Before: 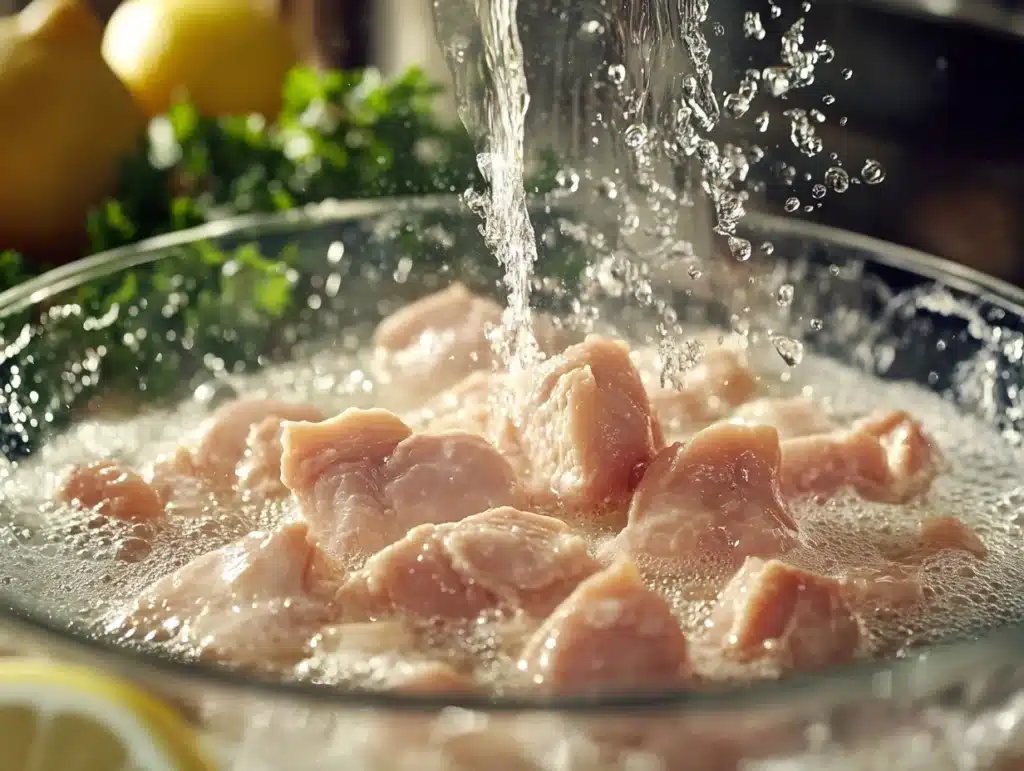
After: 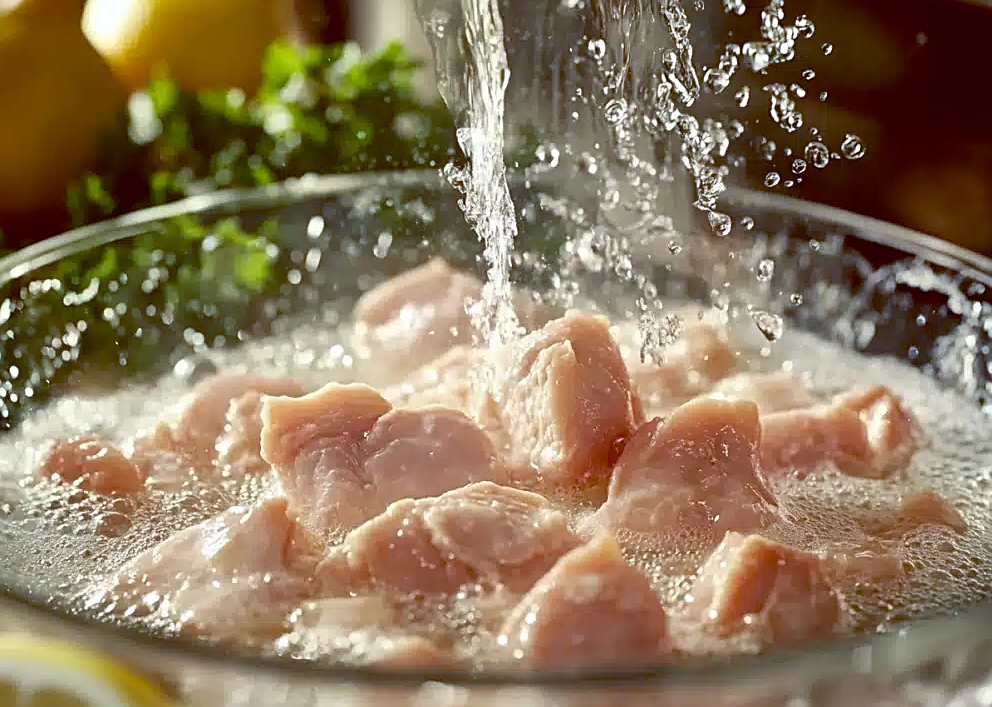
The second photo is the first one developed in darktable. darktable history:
crop: left 1.964%, top 3.251%, right 1.122%, bottom 4.933%
shadows and highlights: shadows 37.27, highlights -28.18, soften with gaussian
color balance: lift [1, 1.015, 1.004, 0.985], gamma [1, 0.958, 0.971, 1.042], gain [1, 0.956, 0.977, 1.044]
sharpen: on, module defaults
